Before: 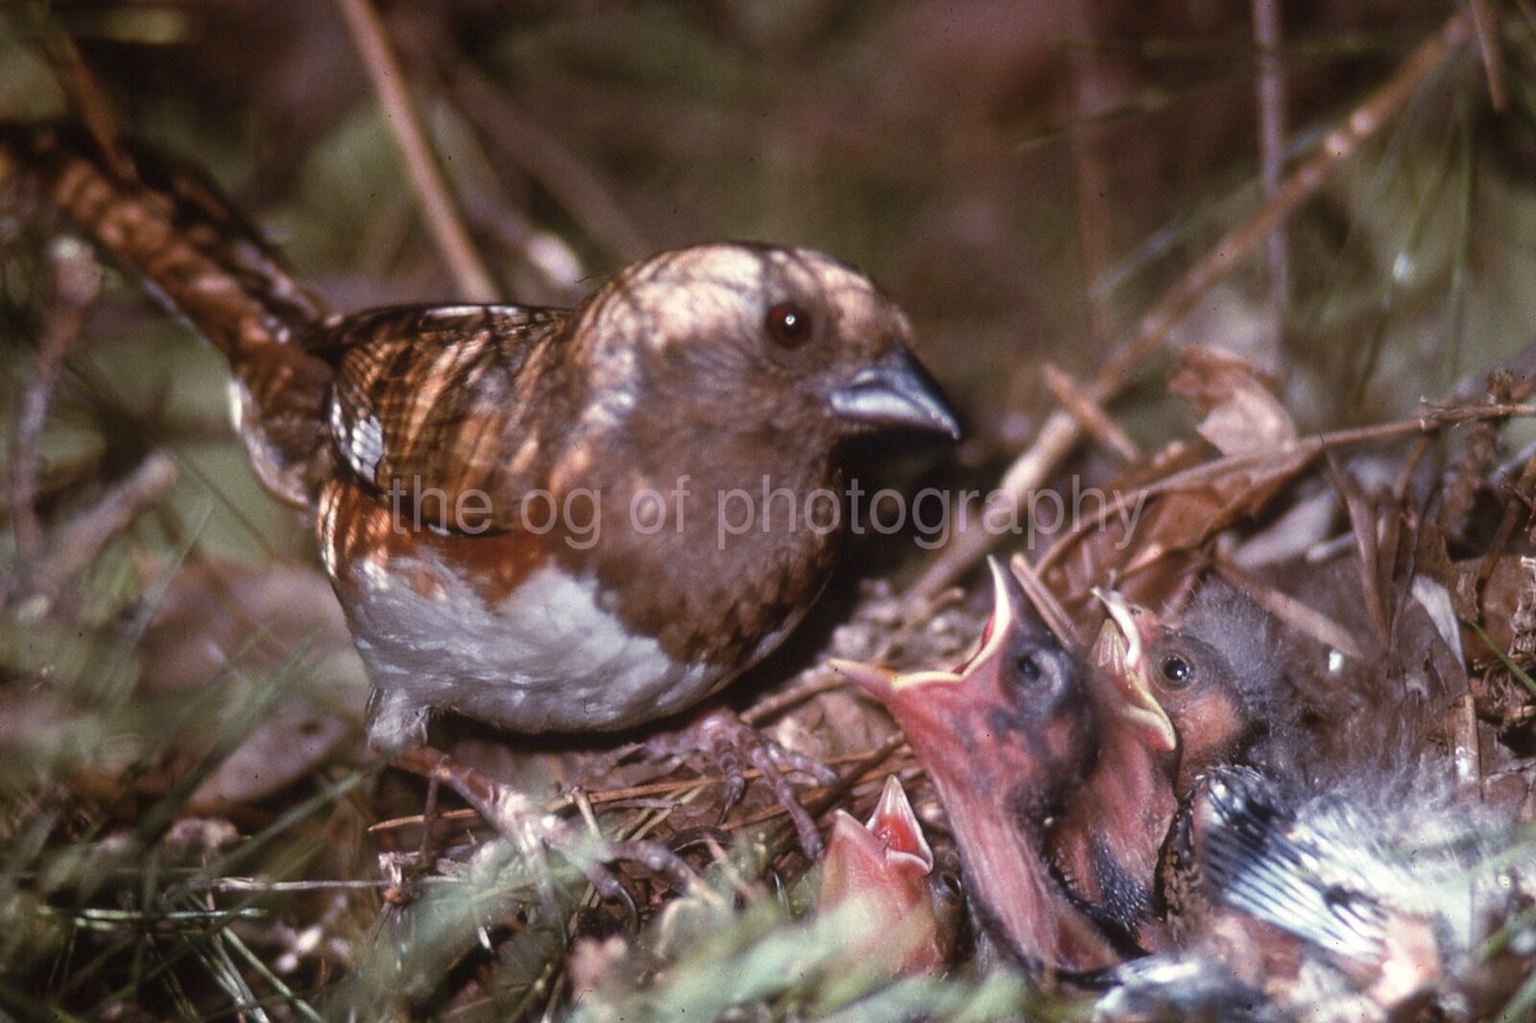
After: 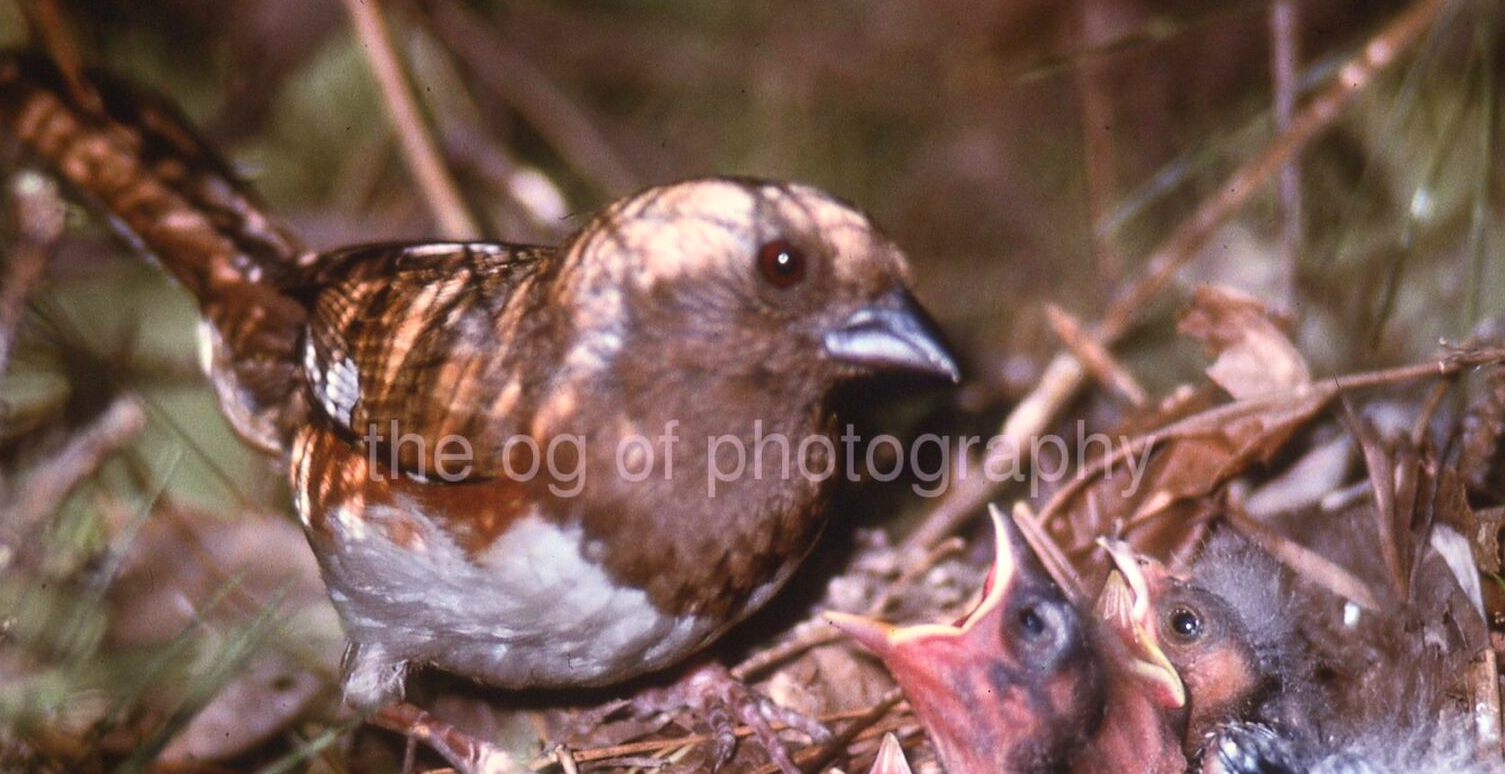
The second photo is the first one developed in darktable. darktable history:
contrast brightness saturation: contrast 0.204, brightness 0.158, saturation 0.23
crop: left 2.518%, top 7.108%, right 3.387%, bottom 20.195%
